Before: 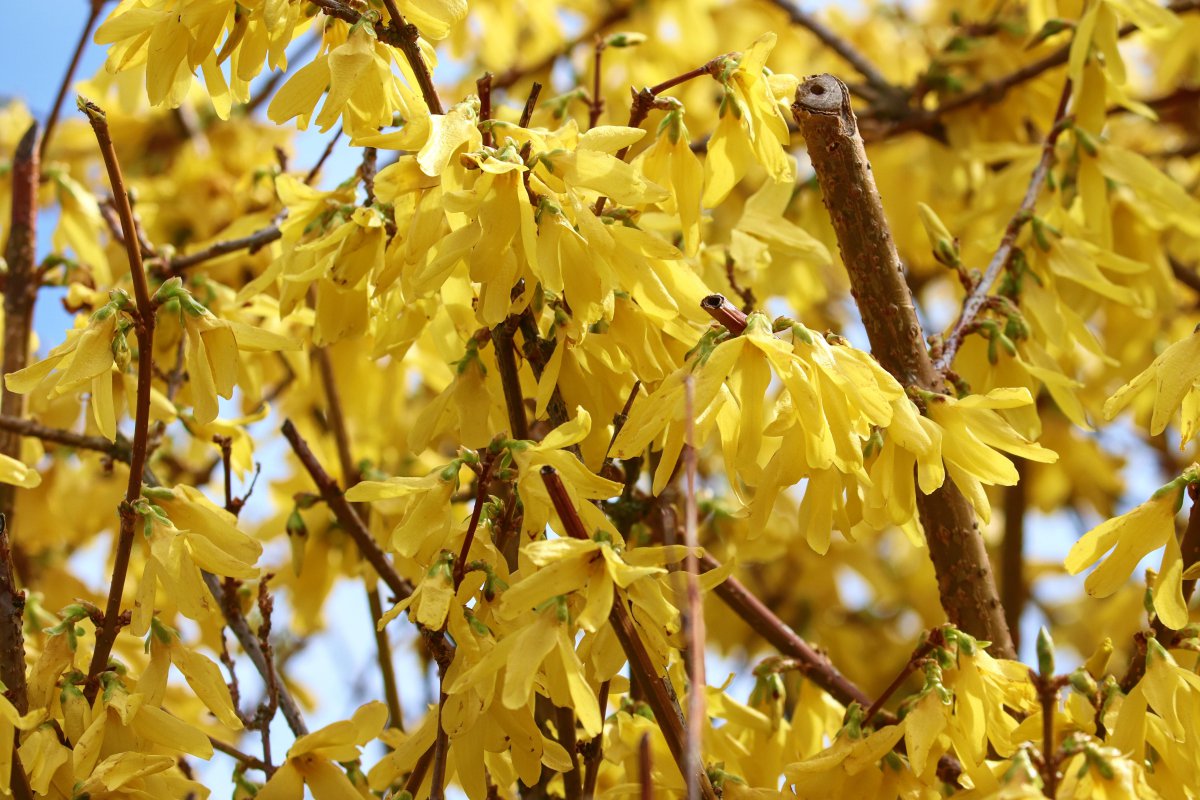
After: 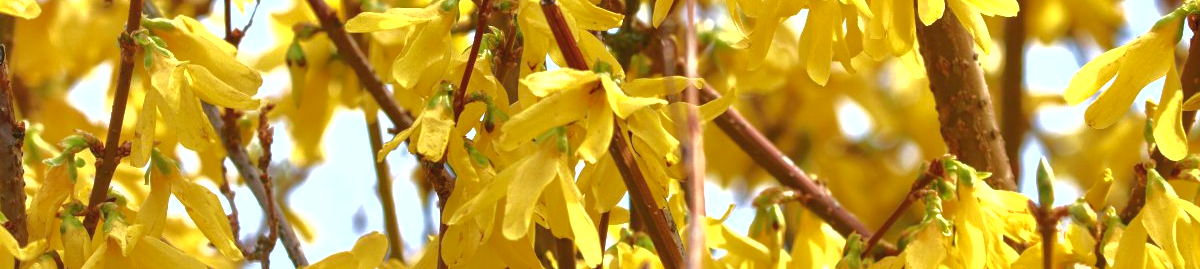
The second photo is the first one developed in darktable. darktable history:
exposure: exposure 0.92 EV, compensate exposure bias true, compensate highlight preservation false
shadows and highlights: shadows 40.33, highlights -59.76, highlights color adjustment 0.11%
crop and rotate: top 58.669%, bottom 7.693%
